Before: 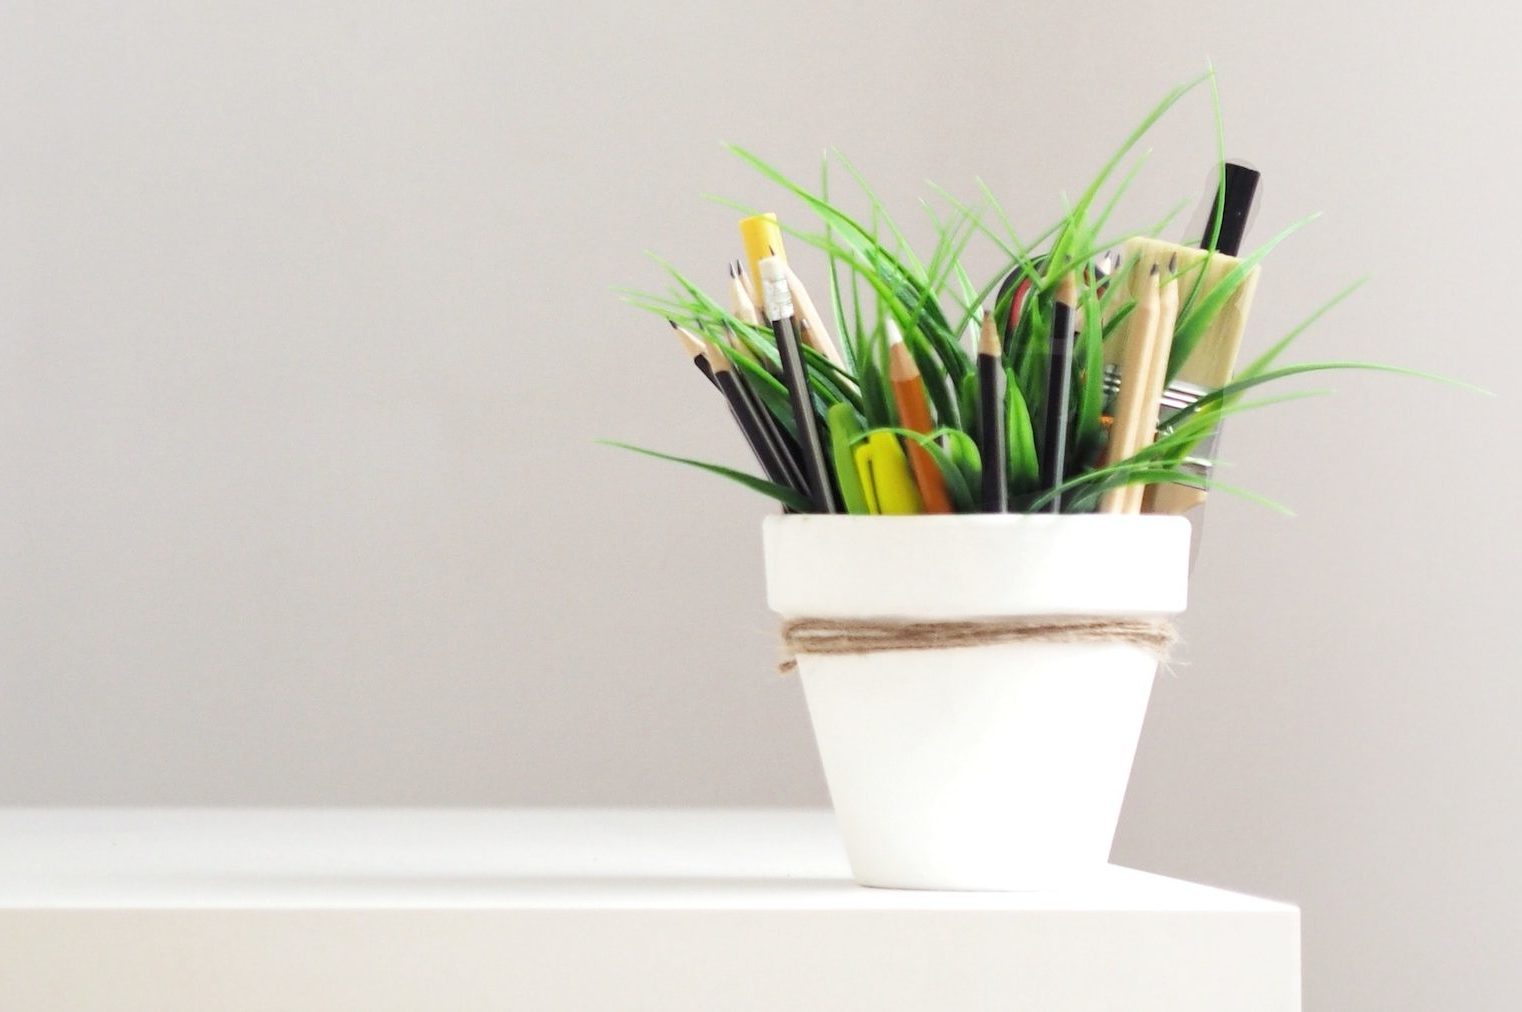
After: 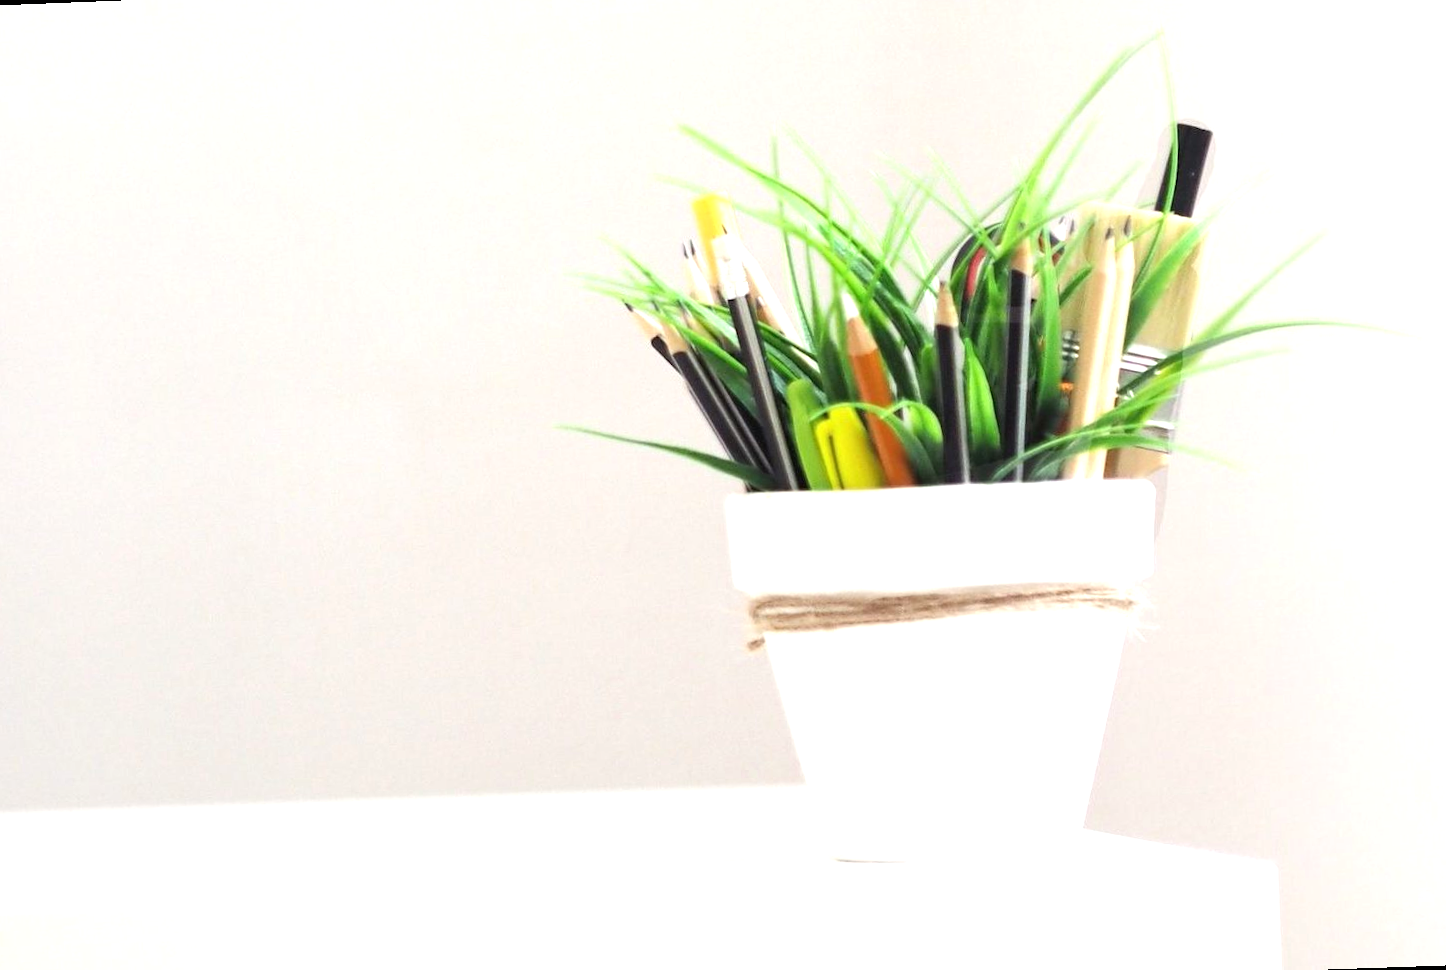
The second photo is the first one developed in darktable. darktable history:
exposure: black level correction 0, exposure 0.6 EV, compensate exposure bias true, compensate highlight preservation false
rotate and perspective: rotation -2.12°, lens shift (vertical) 0.009, lens shift (horizontal) -0.008, automatic cropping original format, crop left 0.036, crop right 0.964, crop top 0.05, crop bottom 0.959
